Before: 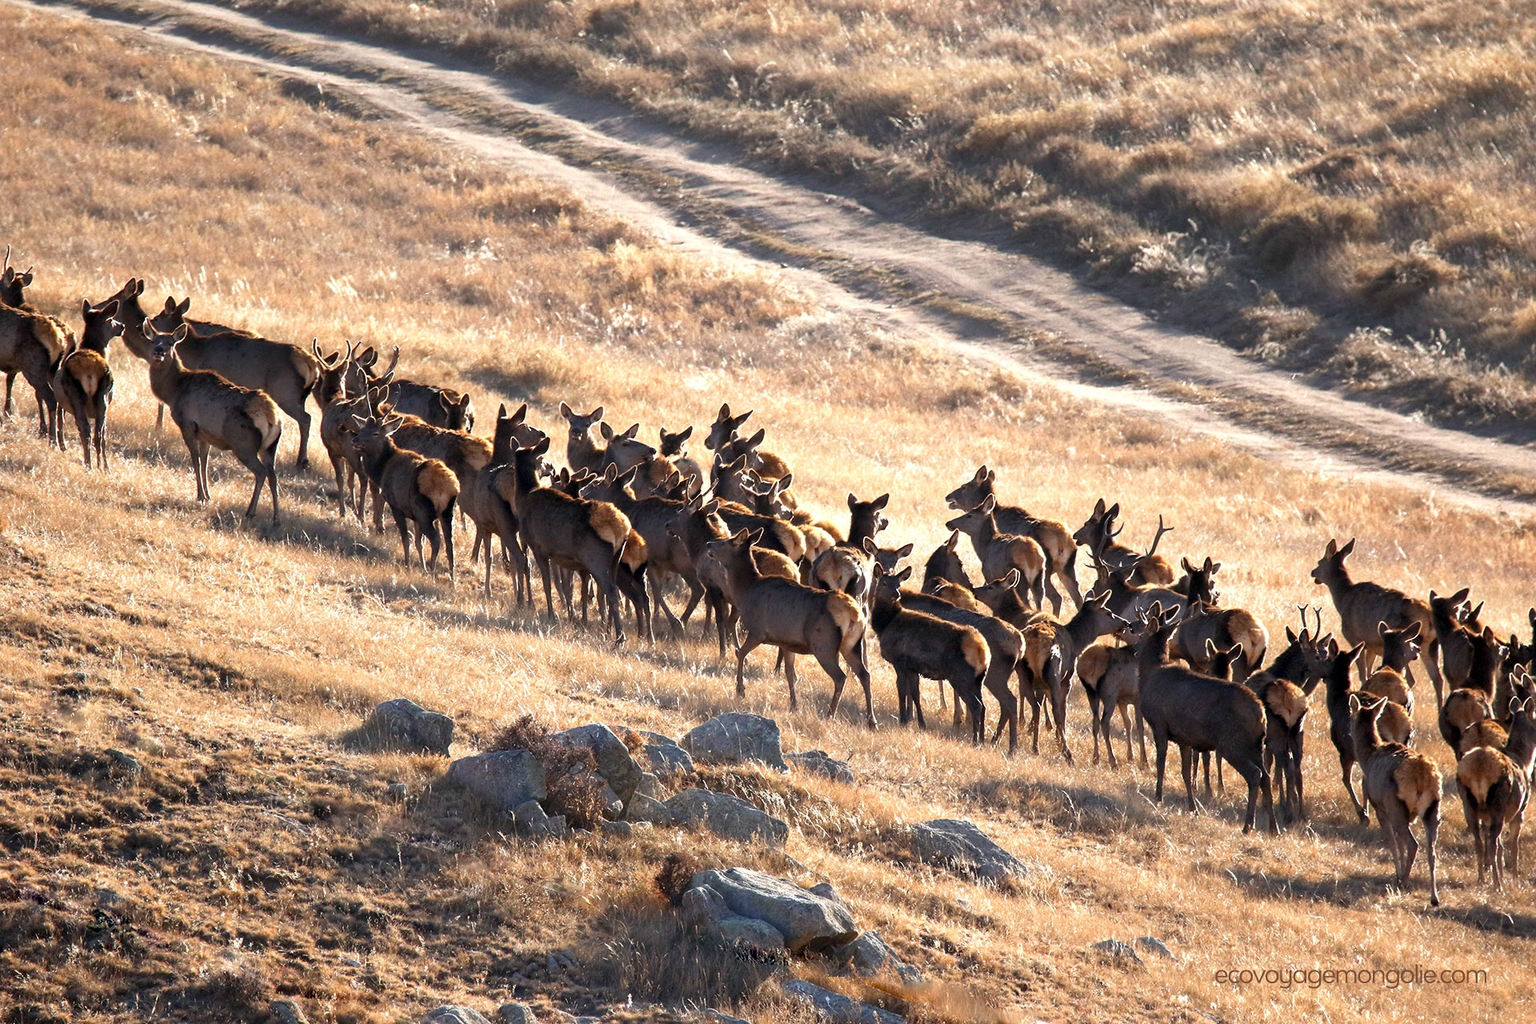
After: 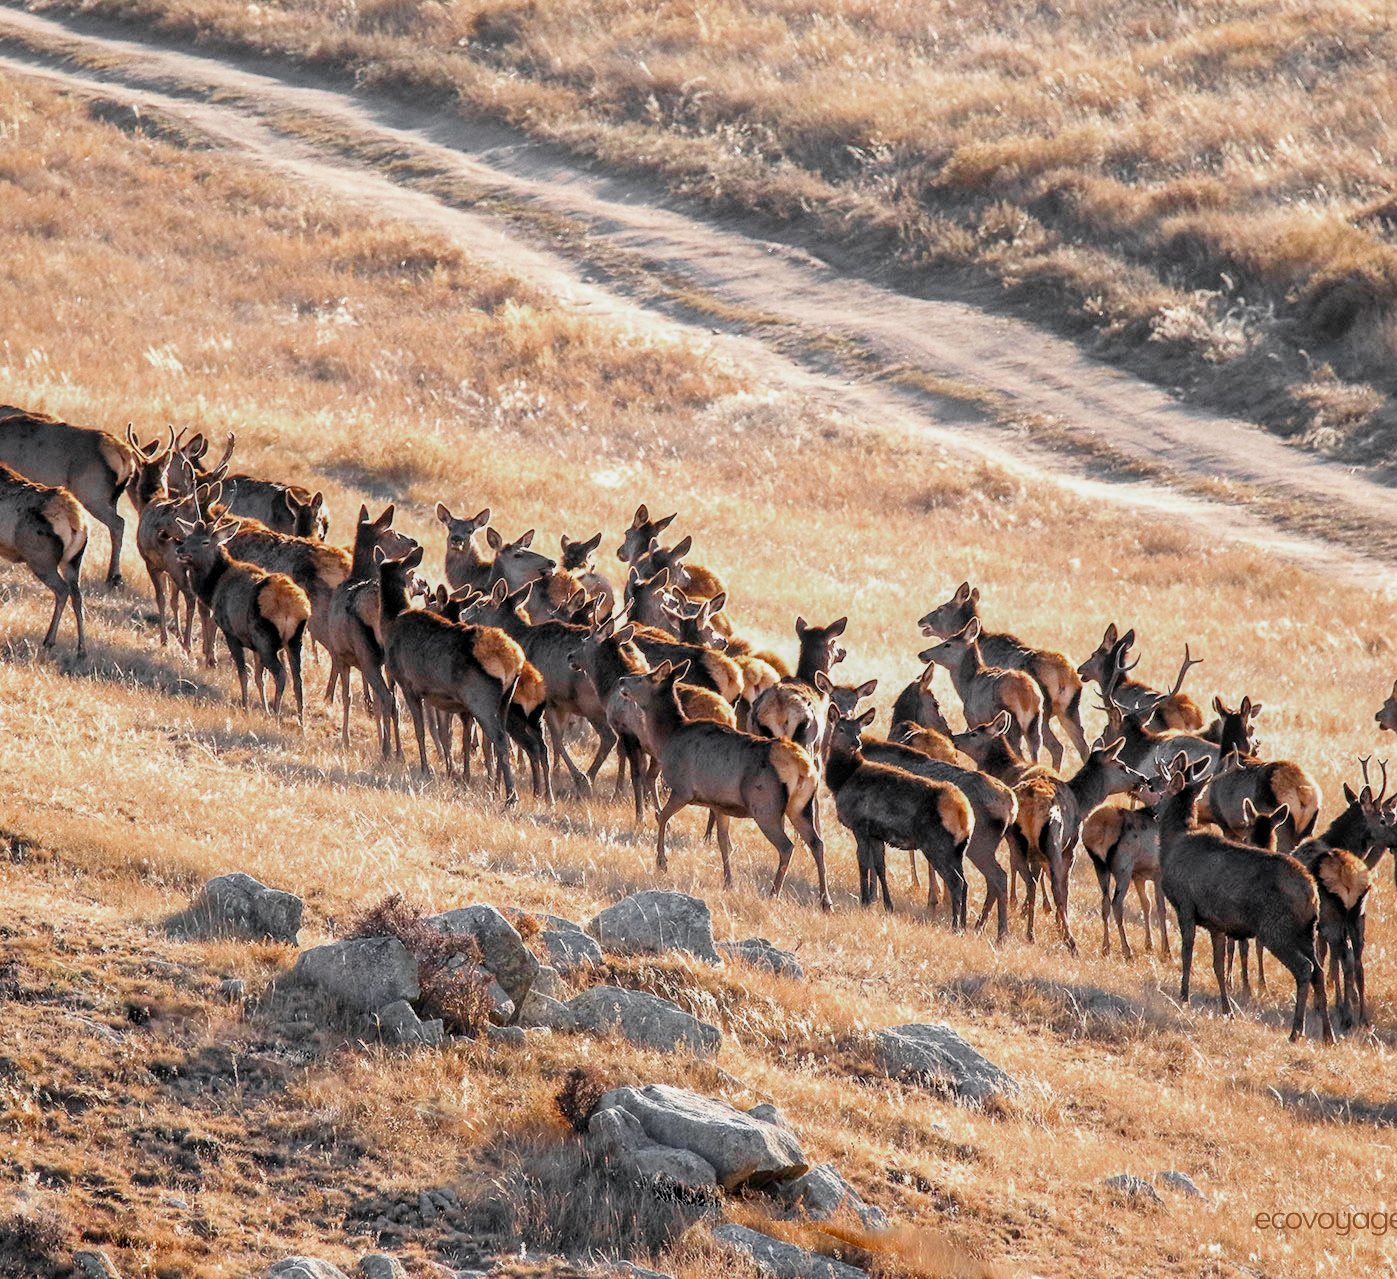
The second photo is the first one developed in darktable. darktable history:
crop: left 13.799%, top 0%, right 13.421%
local contrast: on, module defaults
exposure: exposure 0.663 EV, compensate highlight preservation false
filmic rgb: black relative exposure -7.65 EV, white relative exposure 4.56 EV, hardness 3.61
color zones: curves: ch0 [(0.004, 0.388) (0.125, 0.392) (0.25, 0.404) (0.375, 0.5) (0.5, 0.5) (0.625, 0.5) (0.75, 0.5) (0.875, 0.5)]; ch1 [(0, 0.5) (0.125, 0.5) (0.25, 0.5) (0.375, 0.124) (0.524, 0.124) (0.645, 0.128) (0.789, 0.132) (0.914, 0.096) (0.998, 0.068)]
contrast brightness saturation: contrast 0.074, brightness 0.084, saturation 0.175
